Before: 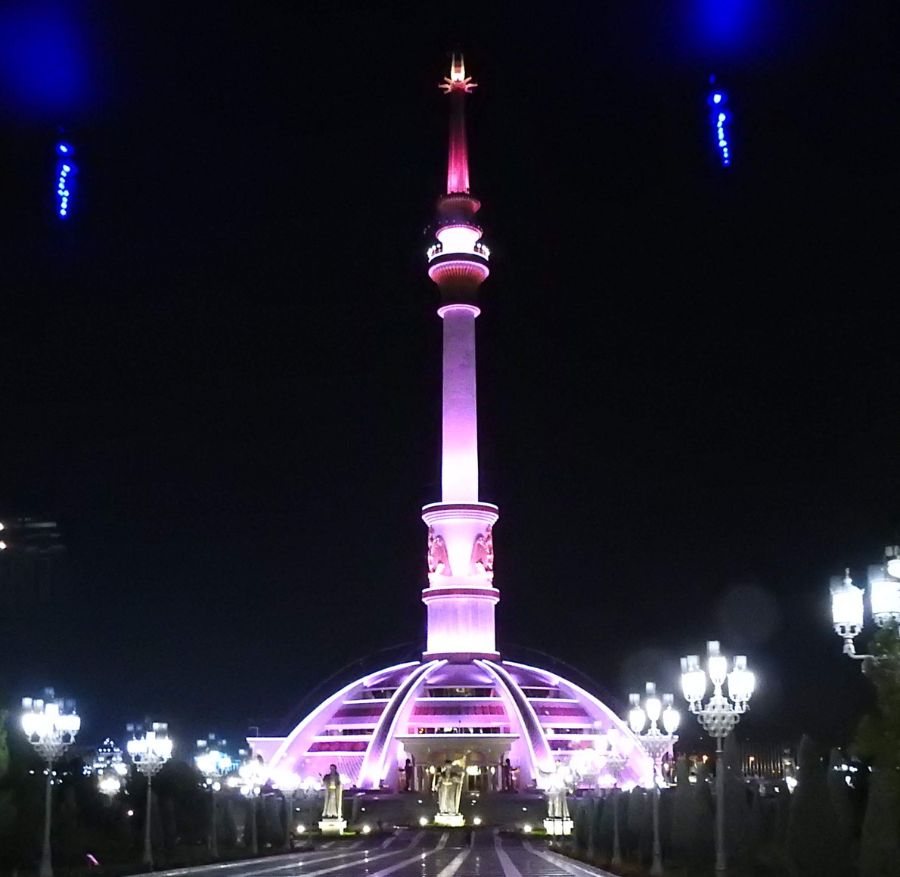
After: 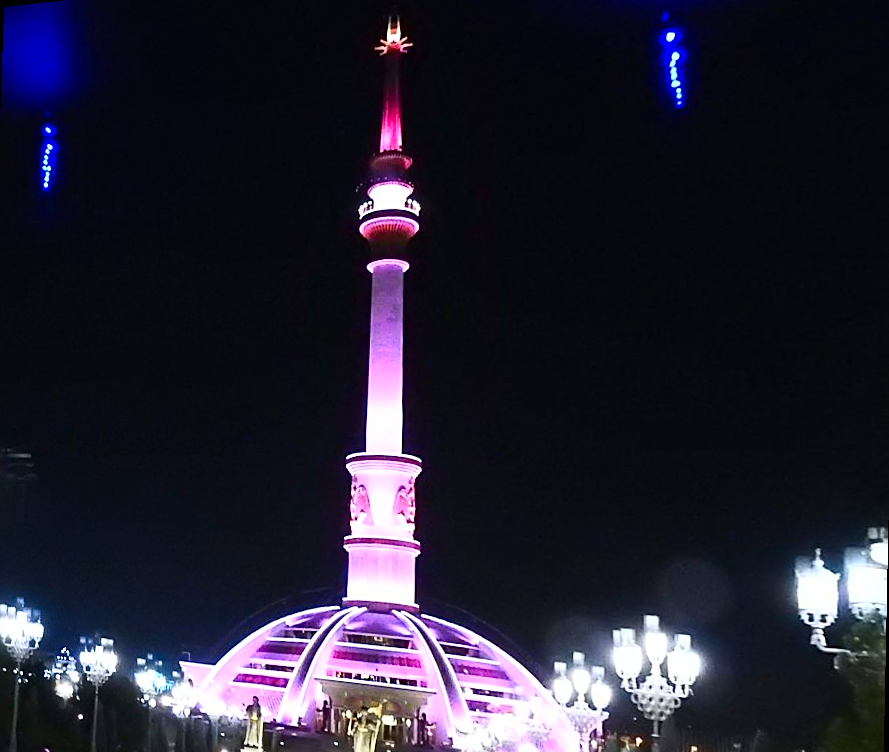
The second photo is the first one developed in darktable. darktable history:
contrast brightness saturation: contrast 0.23, brightness 0.1, saturation 0.29
rotate and perspective: rotation 1.69°, lens shift (vertical) -0.023, lens shift (horizontal) -0.291, crop left 0.025, crop right 0.988, crop top 0.092, crop bottom 0.842
sharpen: on, module defaults
